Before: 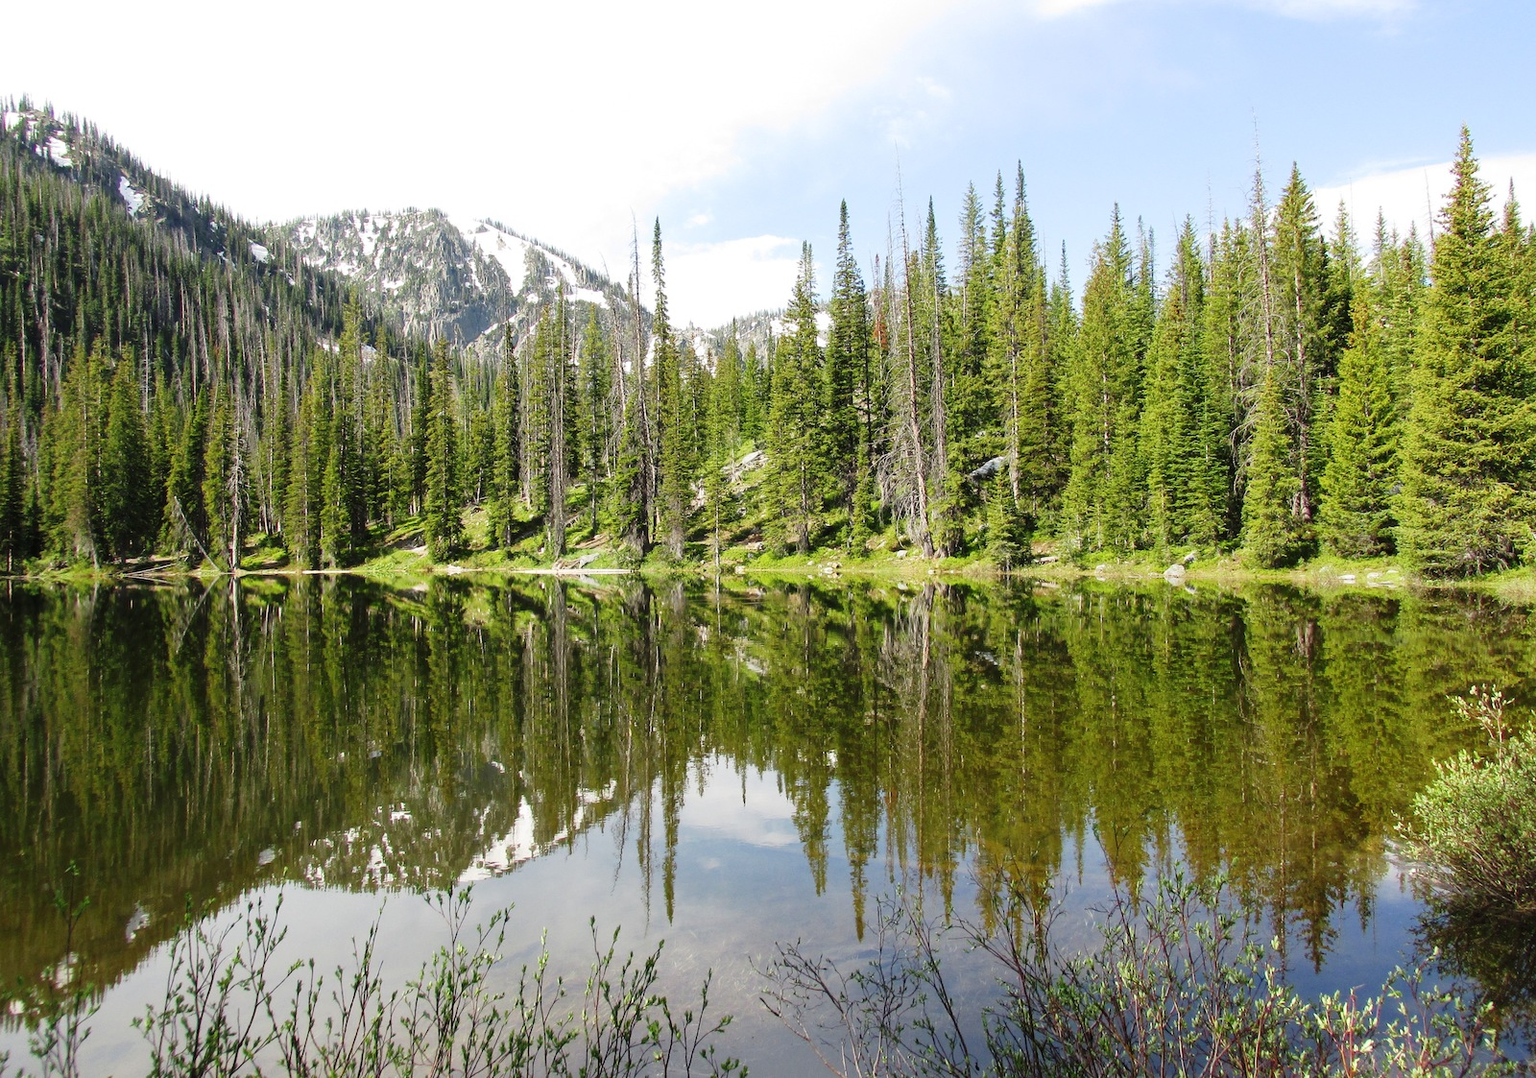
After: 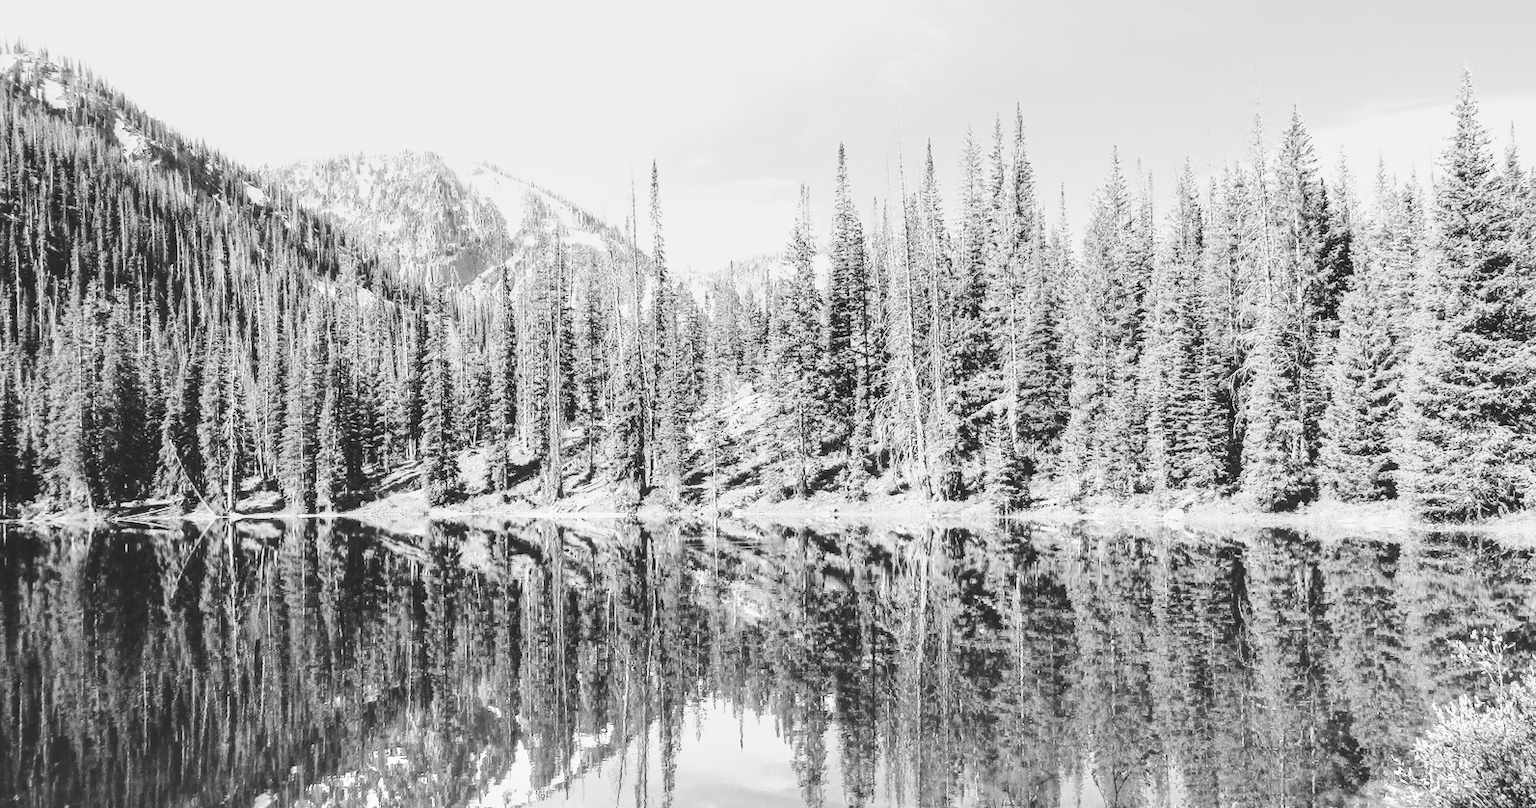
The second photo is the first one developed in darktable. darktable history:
local contrast: on, module defaults
monochrome: a -6.99, b 35.61, size 1.4
filmic rgb: black relative exposure -7.82 EV, white relative exposure 4.29 EV, hardness 3.86, color science v6 (2022)
tone curve: curves: ch0 [(0, 0.142) (0.384, 0.314) (0.752, 0.711) (0.991, 0.95)]; ch1 [(0.006, 0.129) (0.346, 0.384) (1, 1)]; ch2 [(0.003, 0.057) (0.261, 0.248) (1, 1)], color space Lab, independent channels
crop: left 0.387%, top 5.469%, bottom 19.809%
exposure: black level correction 0, exposure 1.379 EV, compensate exposure bias true, compensate highlight preservation false
tone equalizer: -8 EV -0.417 EV, -7 EV -0.389 EV, -6 EV -0.333 EV, -5 EV -0.222 EV, -3 EV 0.222 EV, -2 EV 0.333 EV, -1 EV 0.389 EV, +0 EV 0.417 EV, edges refinement/feathering 500, mask exposure compensation -1.57 EV, preserve details no
contrast brightness saturation: contrast 0.1, brightness 0.03, saturation 0.09
